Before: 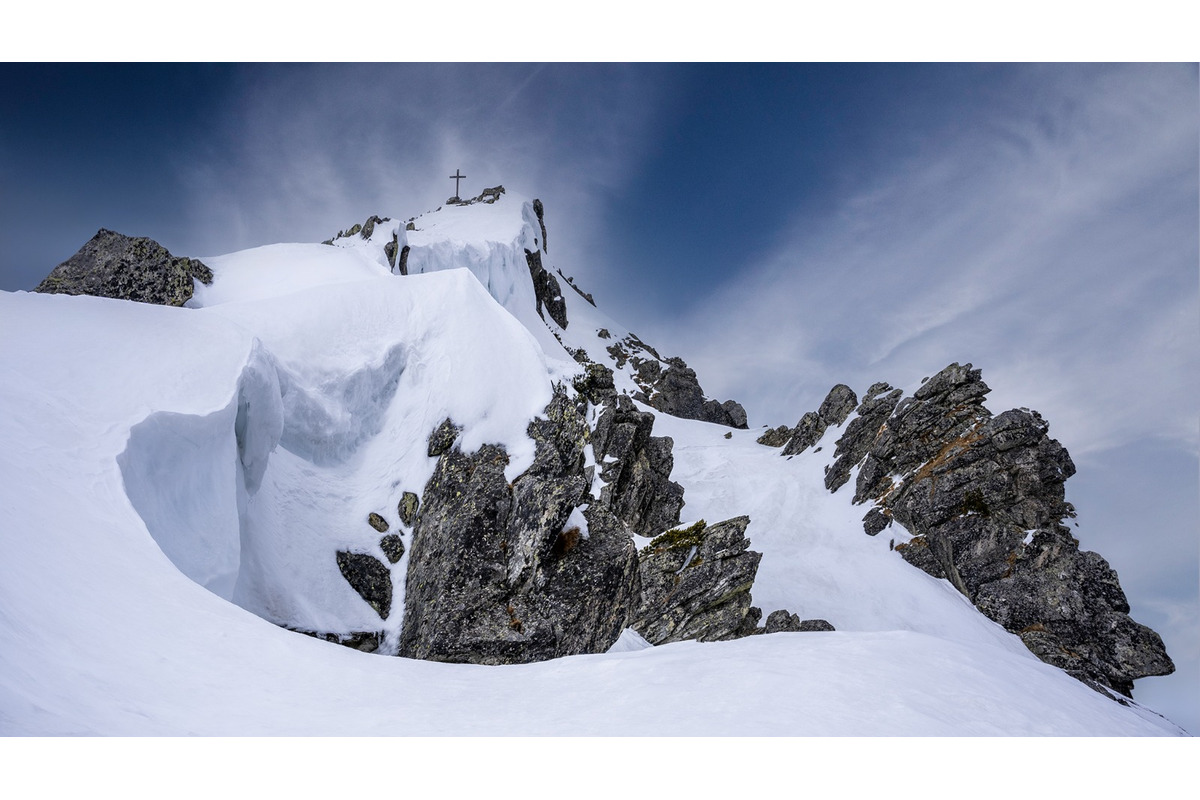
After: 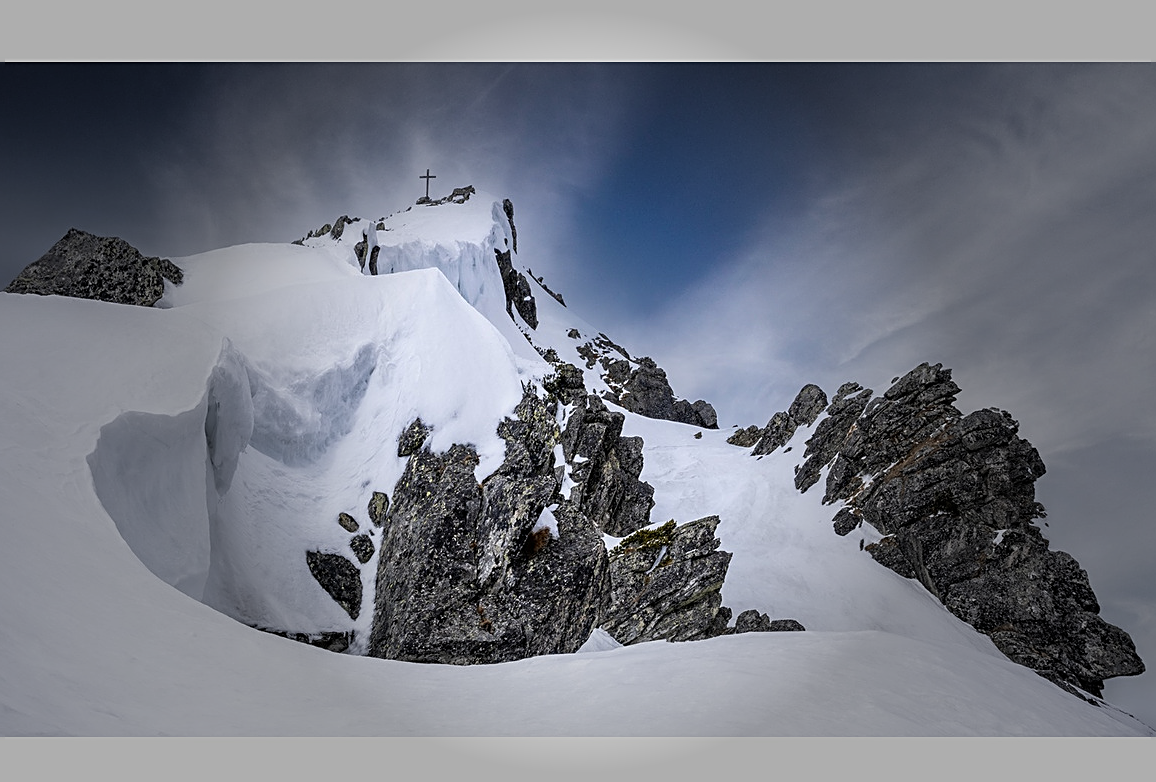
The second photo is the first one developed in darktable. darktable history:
sharpen: on, module defaults
crop and rotate: left 2.536%, right 1.107%, bottom 2.246%
vignetting: fall-off start 31.28%, fall-off radius 34.64%, brightness -0.575
